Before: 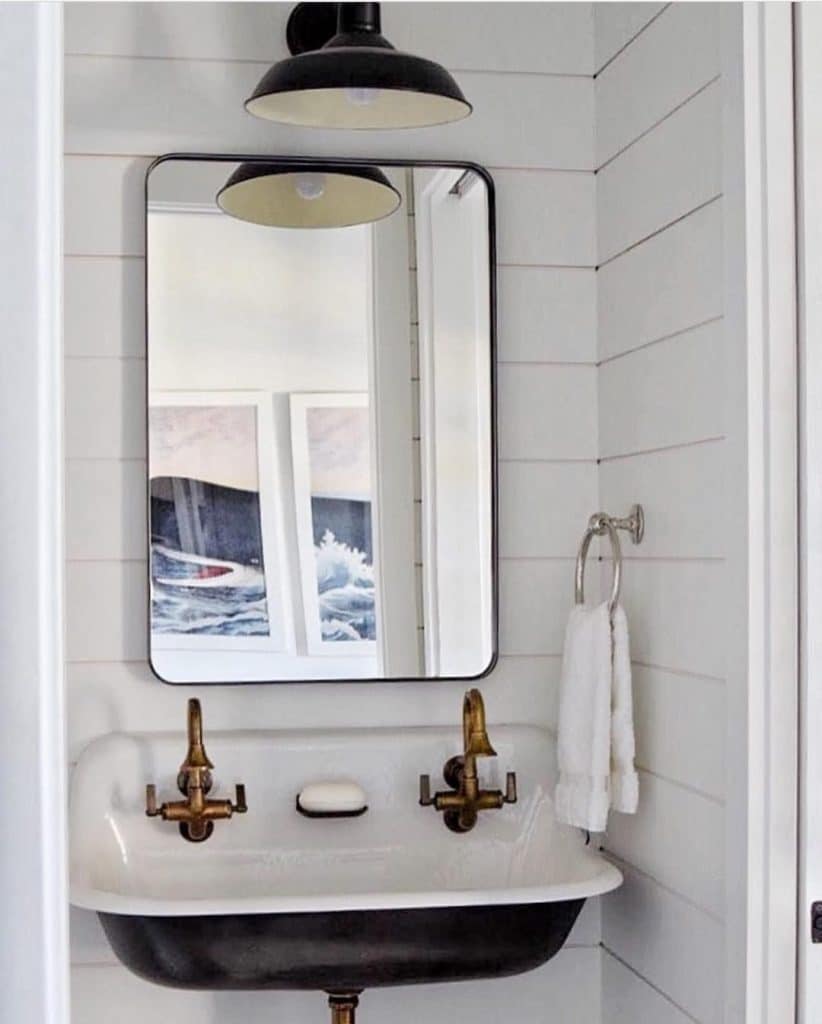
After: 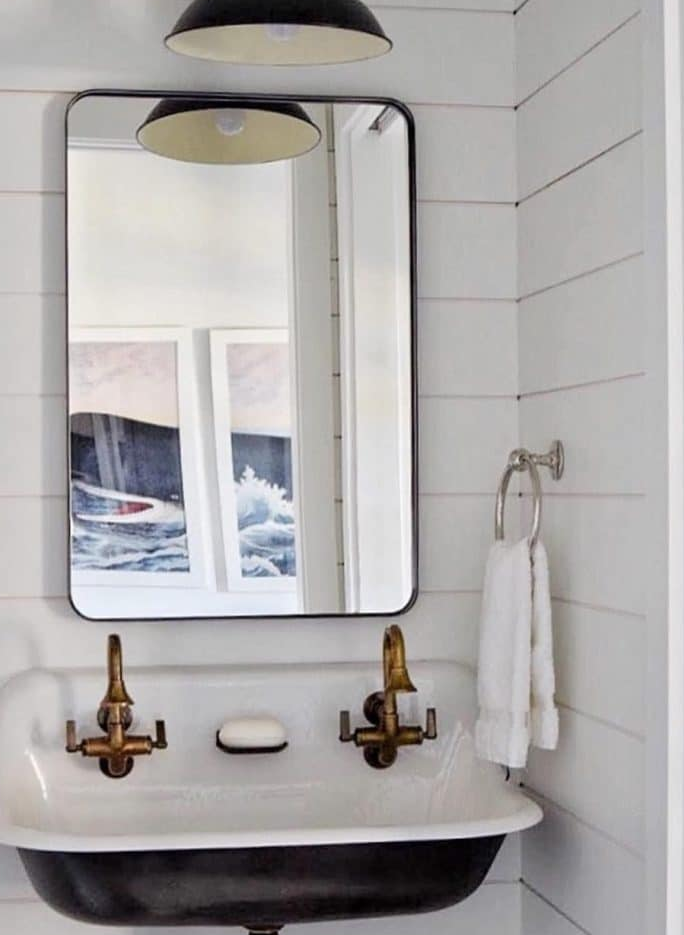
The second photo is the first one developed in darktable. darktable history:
crop: left 9.78%, top 6.345%, right 6.893%, bottom 2.317%
